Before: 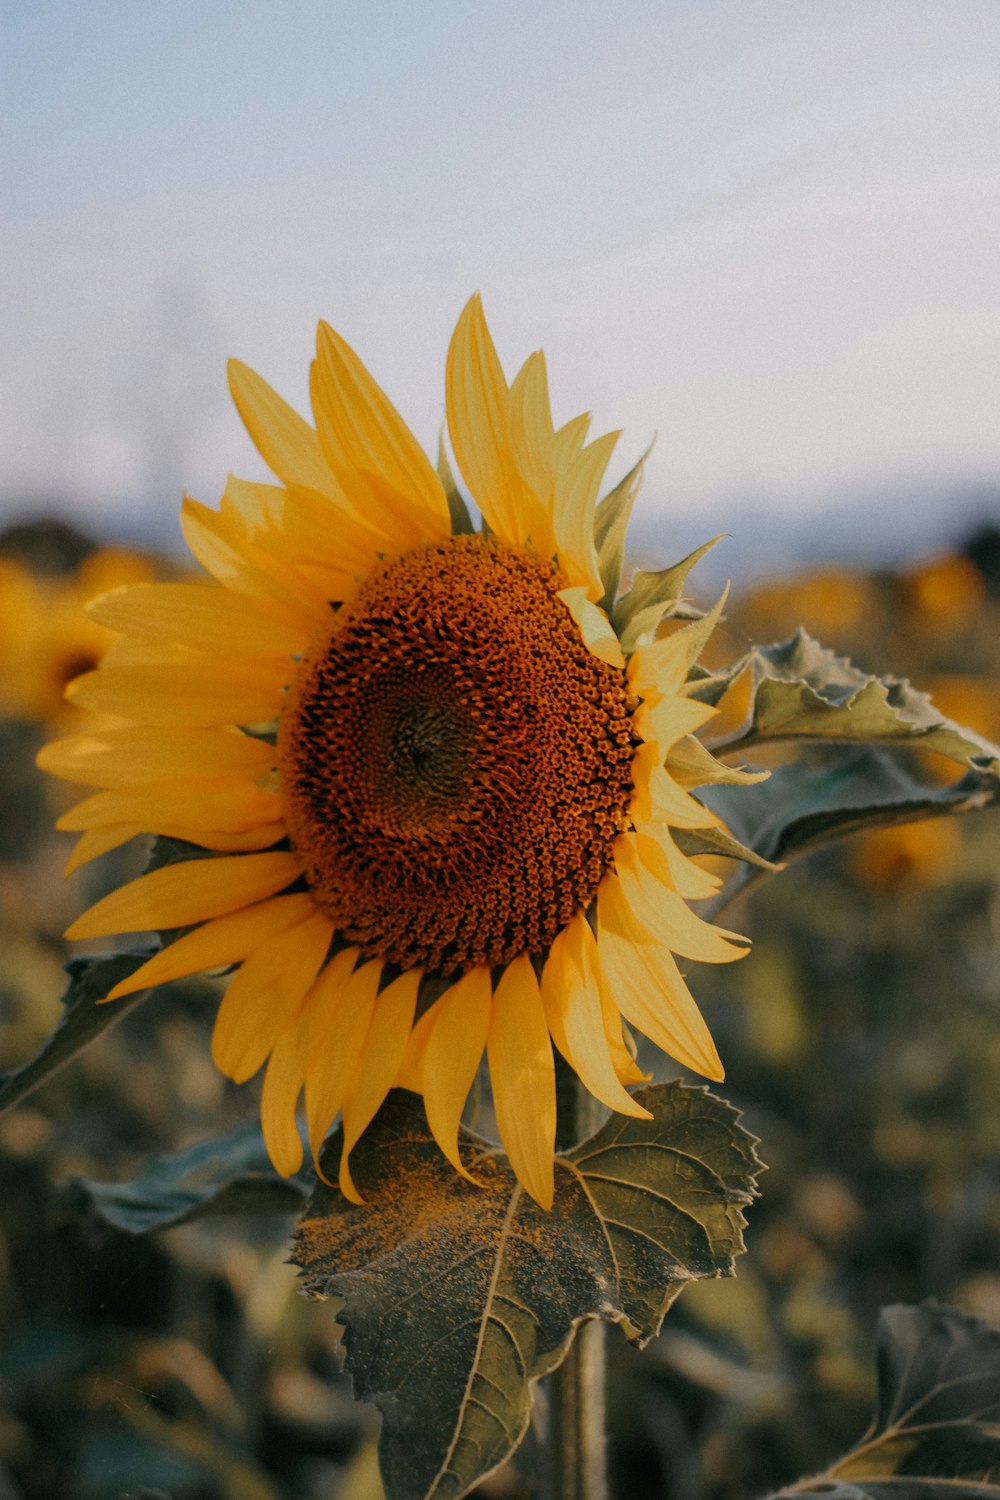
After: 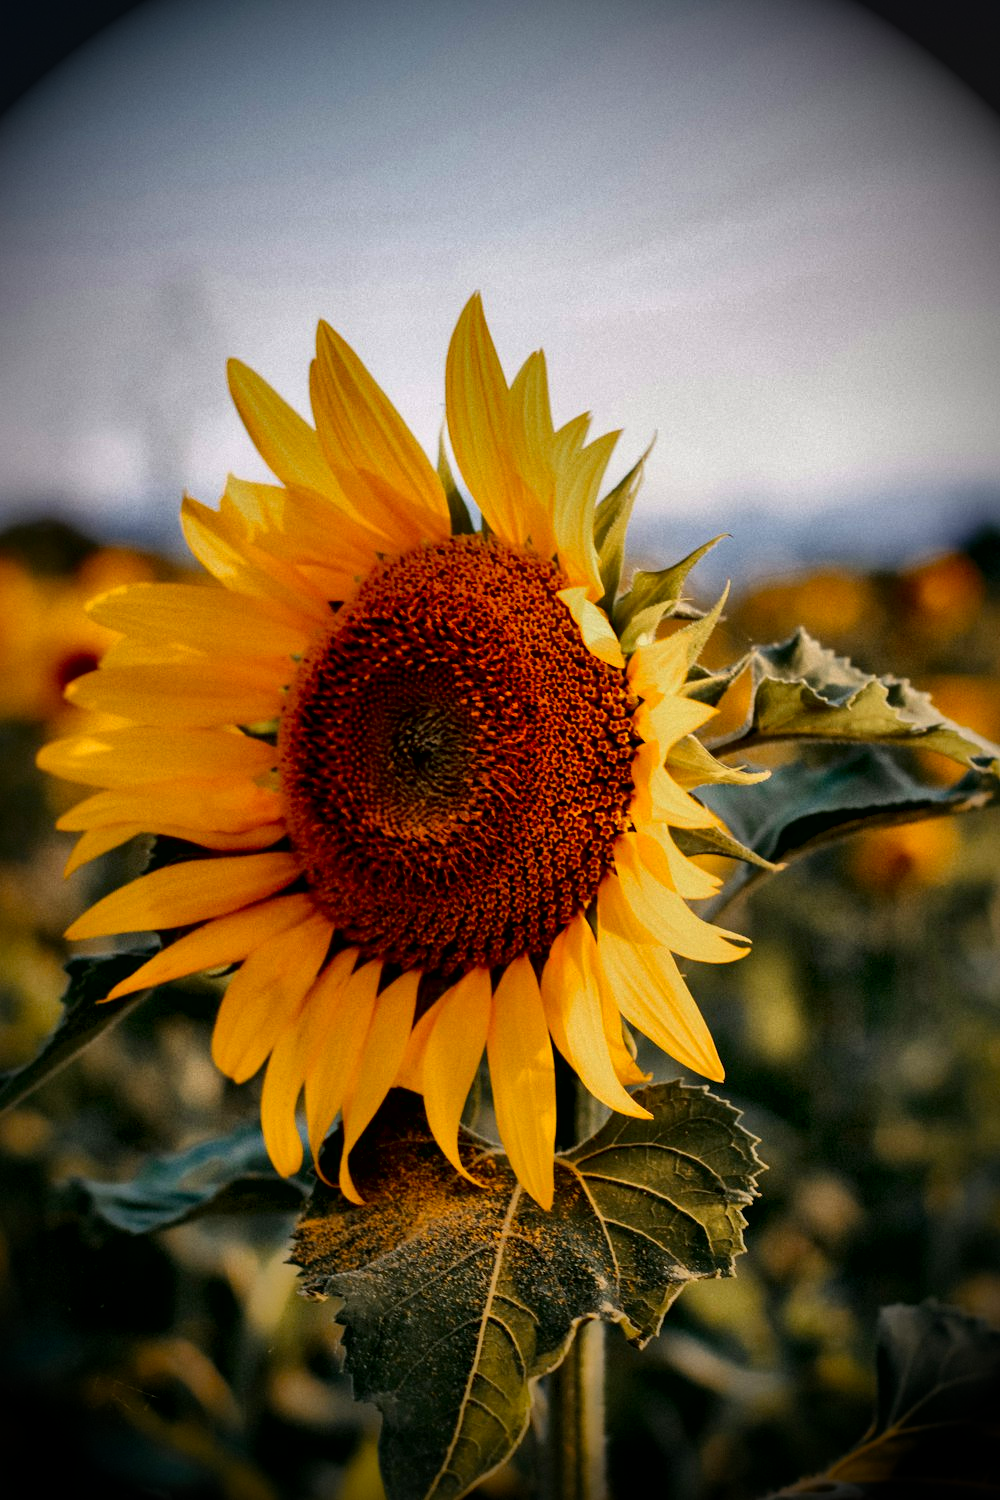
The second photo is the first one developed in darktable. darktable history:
vignetting: fall-off start 63.81%, brightness -0.991, saturation 0.49, width/height ratio 0.878
local contrast: mode bilateral grid, contrast 43, coarseness 70, detail 213%, midtone range 0.2
contrast brightness saturation: brightness -0.016, saturation 0.368
